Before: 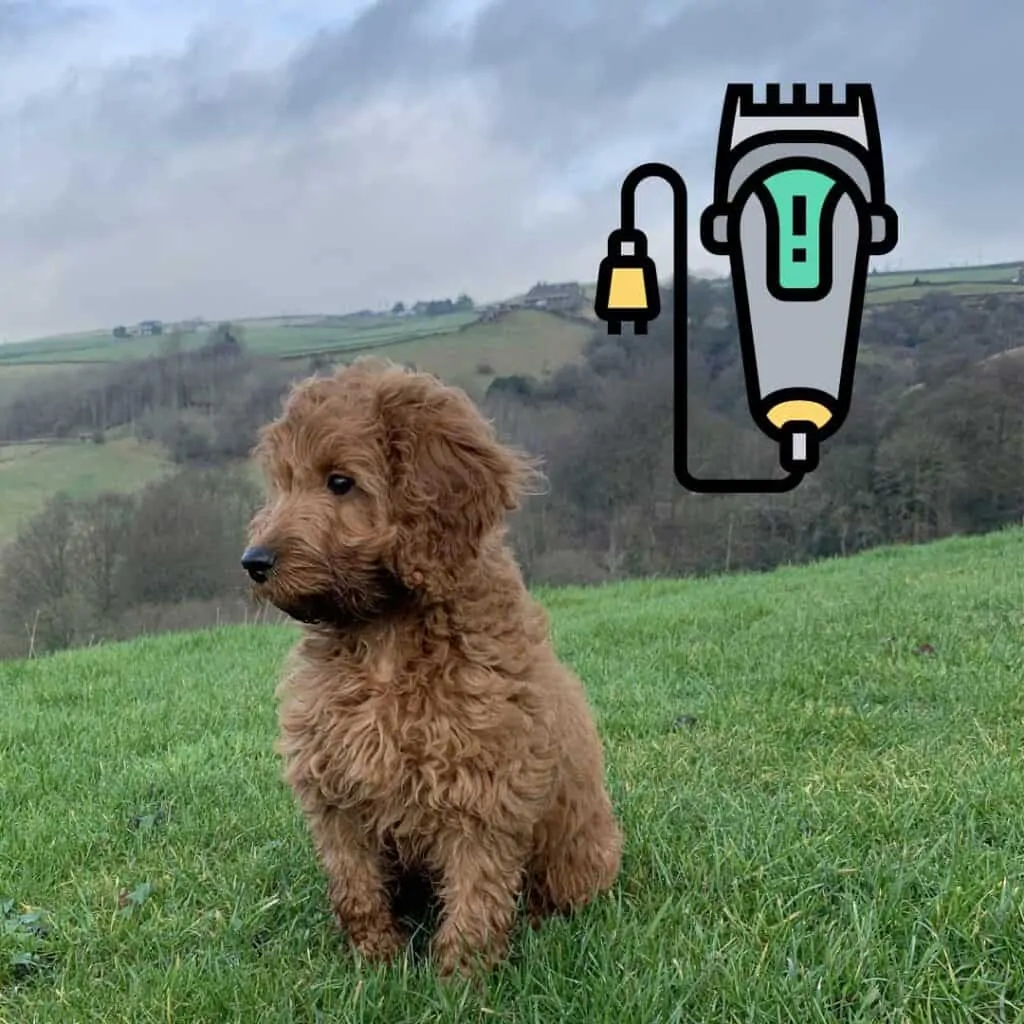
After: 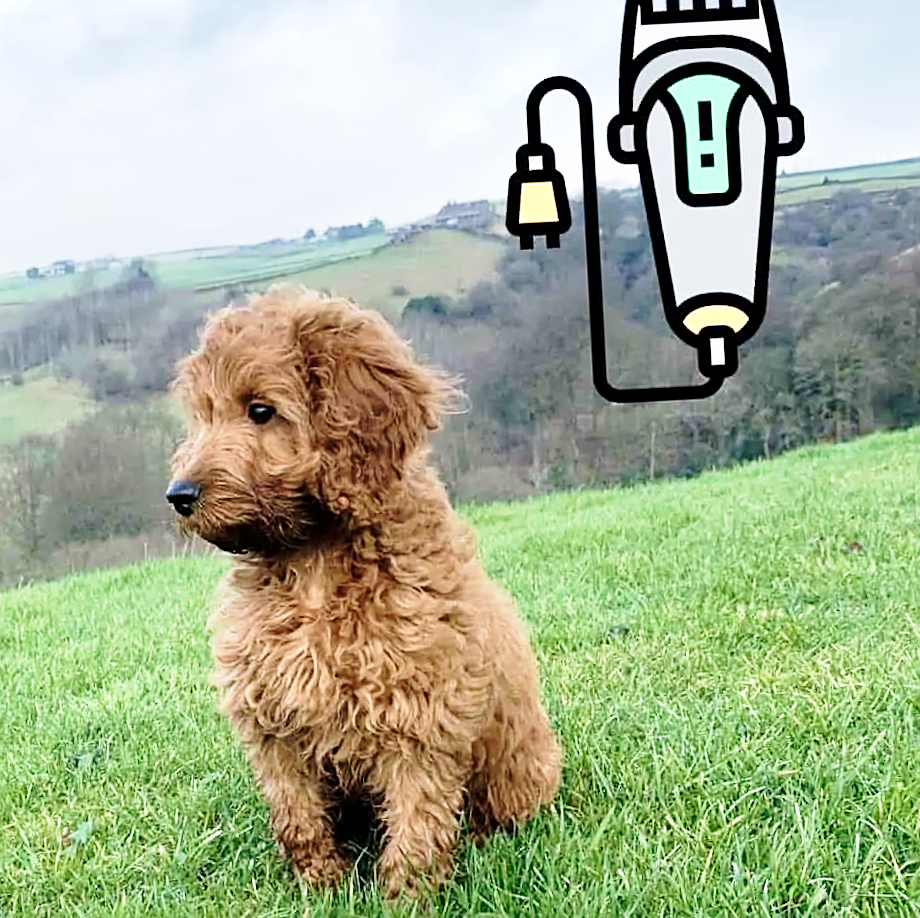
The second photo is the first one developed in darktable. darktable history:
crop and rotate: angle 3.01°, left 5.503%, top 5.683%
contrast brightness saturation: saturation -0.103
base curve: curves: ch0 [(0, 0) (0.028, 0.03) (0.121, 0.232) (0.46, 0.748) (0.859, 0.968) (1, 1)], preserve colors none
exposure: black level correction 0.001, exposure 0.499 EV, compensate exposure bias true, compensate highlight preservation false
sharpen: on, module defaults
velvia: strength 29.65%
